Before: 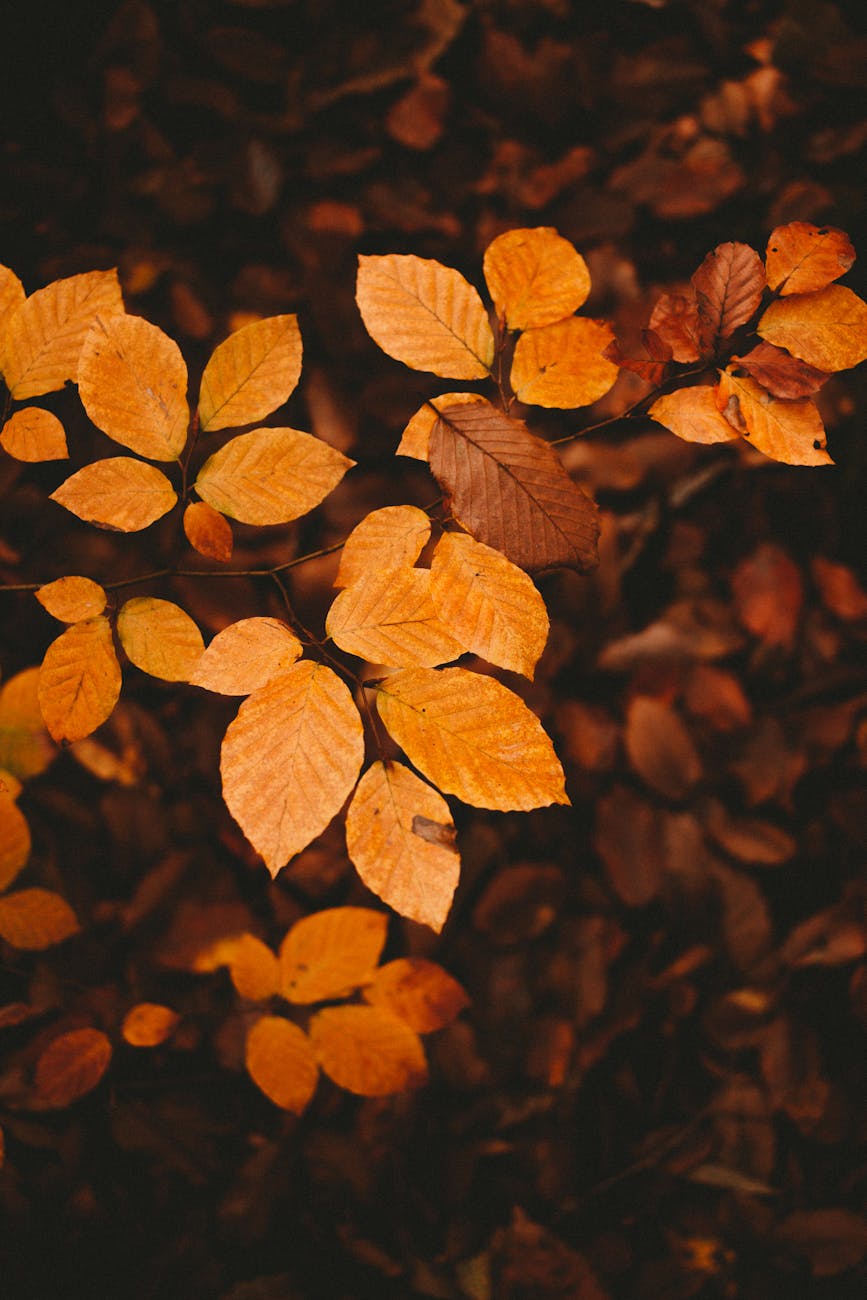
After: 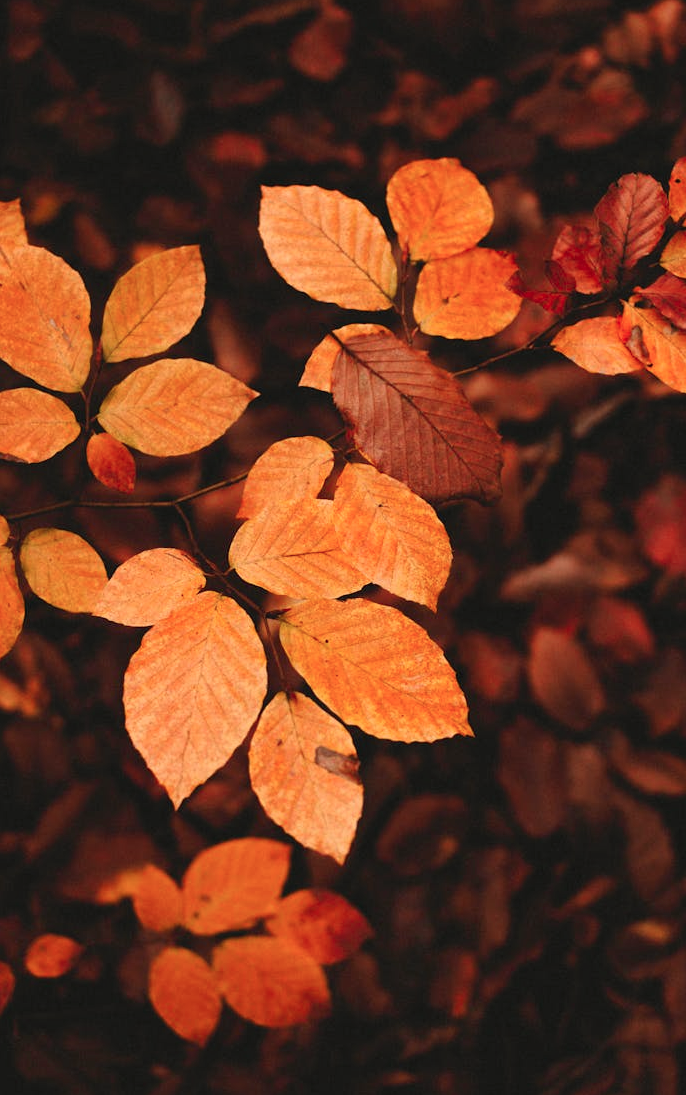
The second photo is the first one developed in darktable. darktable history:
crop: left 11.225%, top 5.381%, right 9.565%, bottom 10.314%
tone curve: curves: ch0 [(0, 0.012) (0.056, 0.046) (0.218, 0.213) (0.606, 0.62) (0.82, 0.846) (1, 1)]; ch1 [(0, 0) (0.226, 0.261) (0.403, 0.437) (0.469, 0.472) (0.495, 0.499) (0.508, 0.503) (0.545, 0.555) (0.59, 0.598) (0.686, 0.728) (1, 1)]; ch2 [(0, 0) (0.269, 0.299) (0.459, 0.45) (0.498, 0.499) (0.523, 0.512) (0.568, 0.558) (0.634, 0.617) (0.698, 0.677) (0.806, 0.769) (1, 1)], color space Lab, independent channels, preserve colors none
